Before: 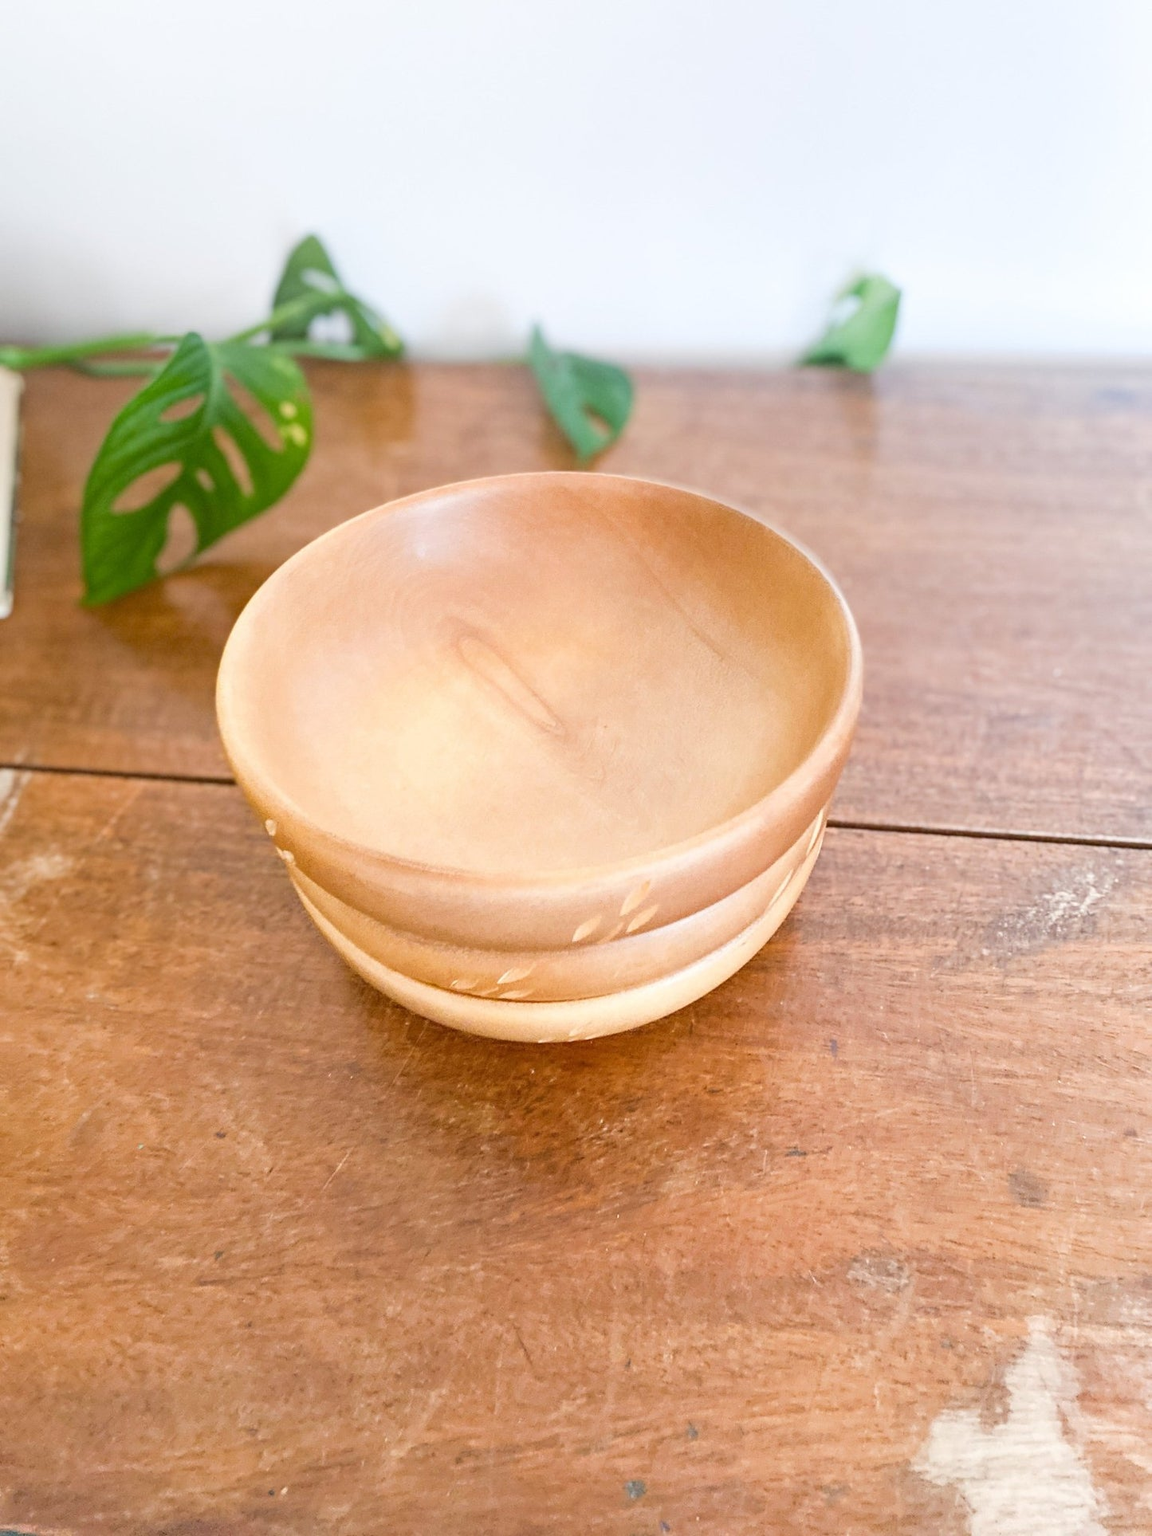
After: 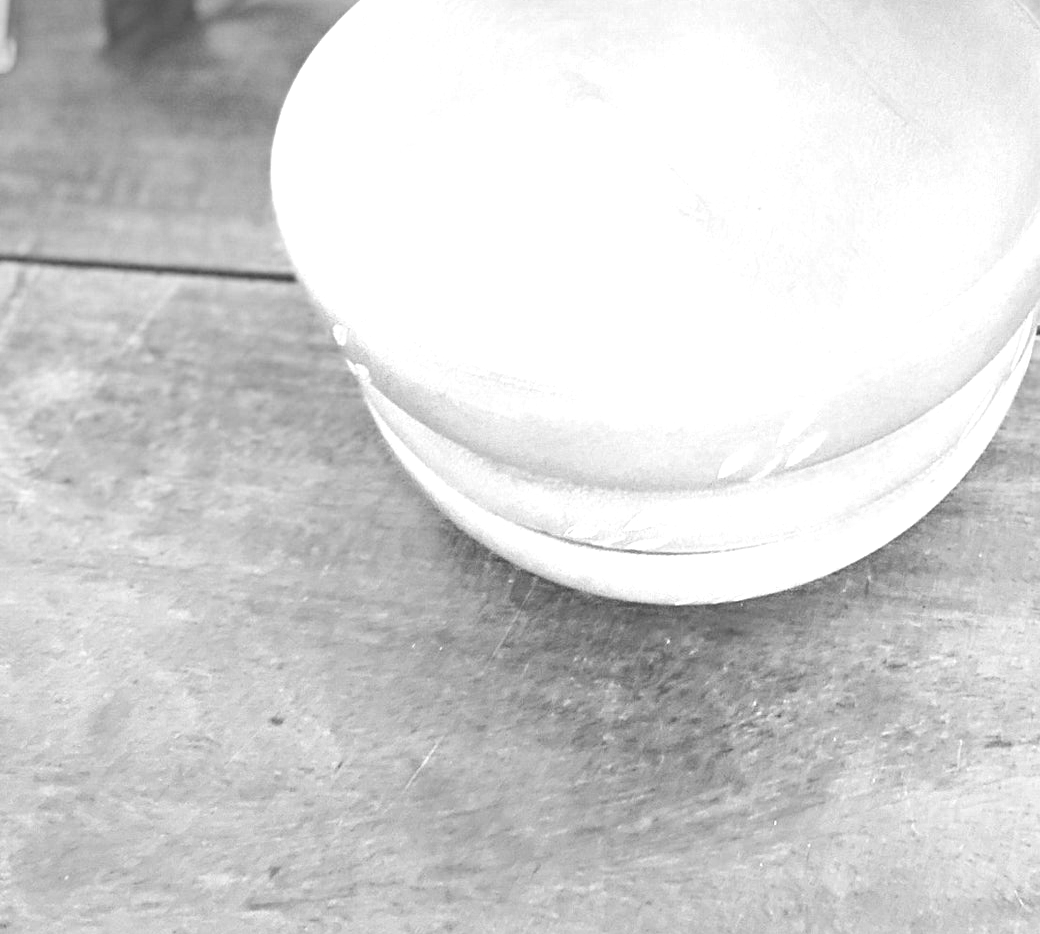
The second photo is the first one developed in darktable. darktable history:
color zones: curves: ch0 [(0.018, 0.548) (0.197, 0.654) (0.425, 0.447) (0.605, 0.658) (0.732, 0.579)]; ch1 [(0.105, 0.531) (0.224, 0.531) (0.386, 0.39) (0.618, 0.456) (0.732, 0.456) (0.956, 0.421)]; ch2 [(0.039, 0.583) (0.215, 0.465) (0.399, 0.544) (0.465, 0.548) (0.614, 0.447) (0.724, 0.43) (0.882, 0.623) (0.956, 0.632)]
contrast equalizer: octaves 7, y [[0.6 ×6], [0.55 ×6], [0 ×6], [0 ×6], [0 ×6]], mix -0.3
crop: top 36.498%, right 27.964%, bottom 14.995%
monochrome: a 26.22, b 42.67, size 0.8
color balance rgb: perceptual saturation grading › global saturation 20%, global vibrance 20%
